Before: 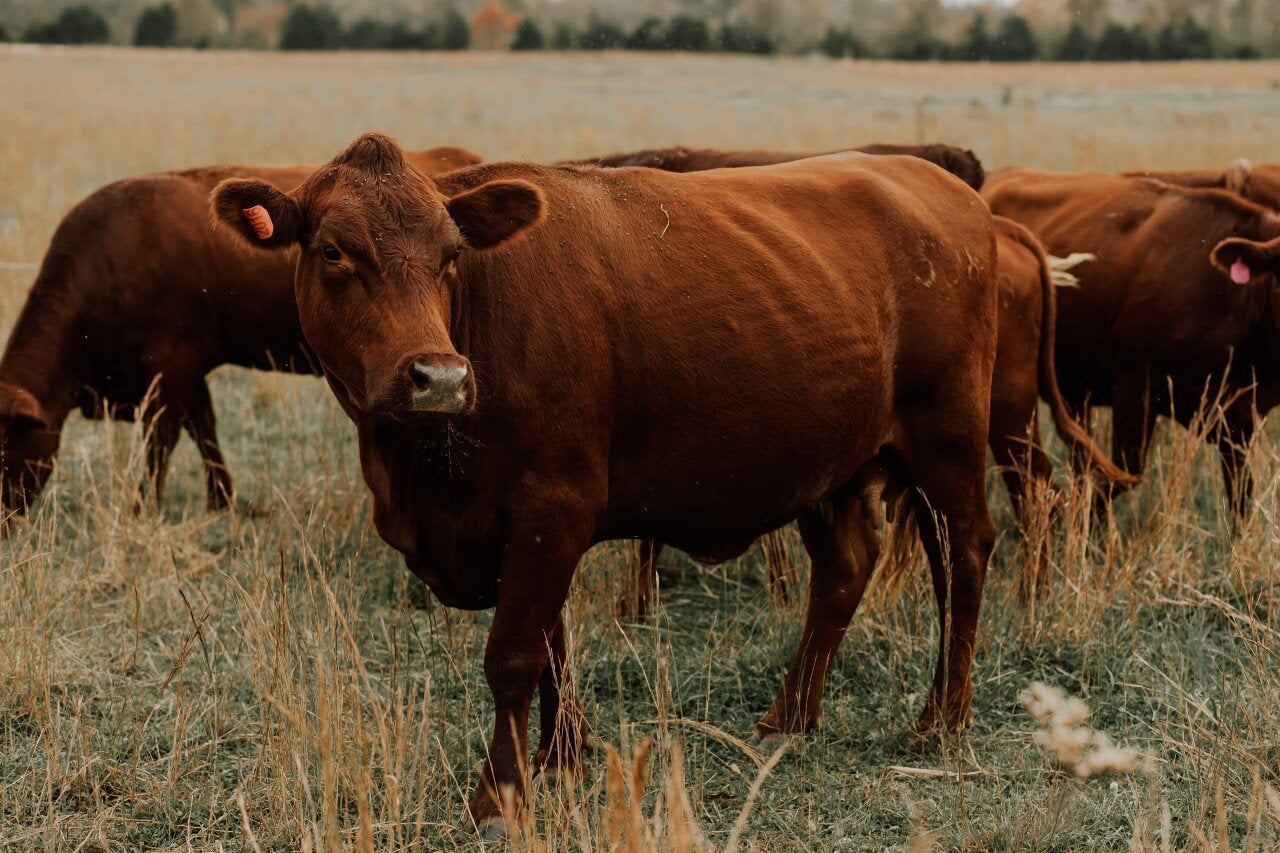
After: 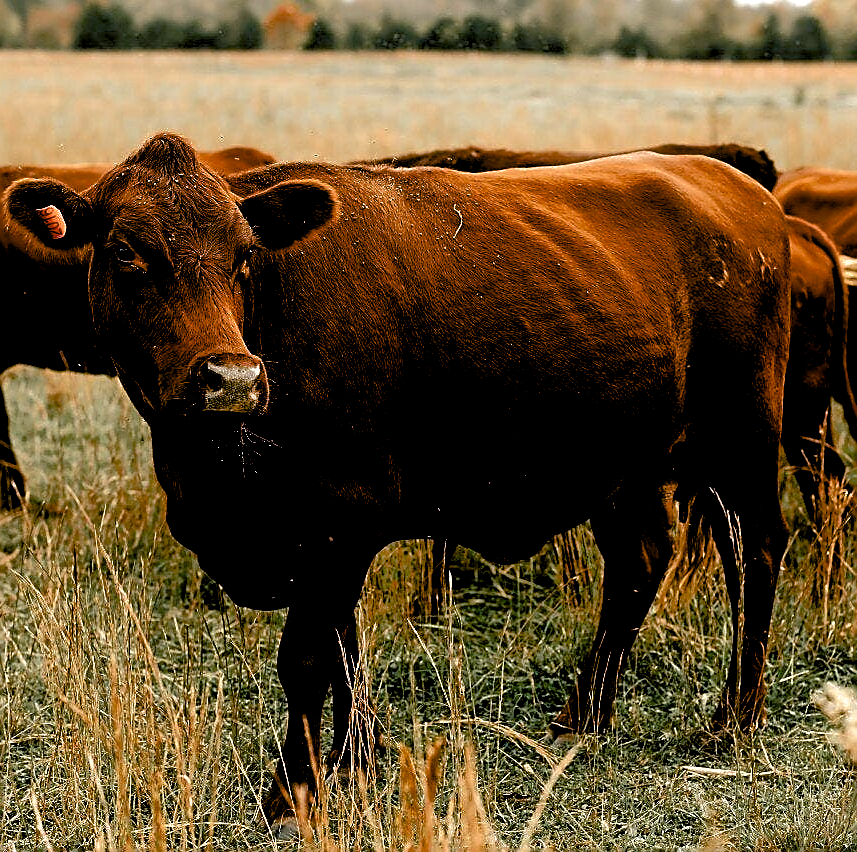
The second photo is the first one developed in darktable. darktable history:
crop and rotate: left 16.205%, right 16.804%
exposure: black level correction 0.011, exposure 1.088 EV, compensate highlight preservation false
levels: levels [0.116, 0.574, 1]
sharpen: radius 1.365, amount 1.261, threshold 0.786
color balance rgb: shadows lift › chroma 2.058%, shadows lift › hue 247.37°, linear chroma grading › global chroma 1.105%, linear chroma grading › mid-tones -1.436%, perceptual saturation grading › global saturation 27.255%, perceptual saturation grading › highlights -28.924%, perceptual saturation grading › mid-tones 15.942%, perceptual saturation grading › shadows 33.398%, saturation formula JzAzBz (2021)
shadows and highlights: on, module defaults
